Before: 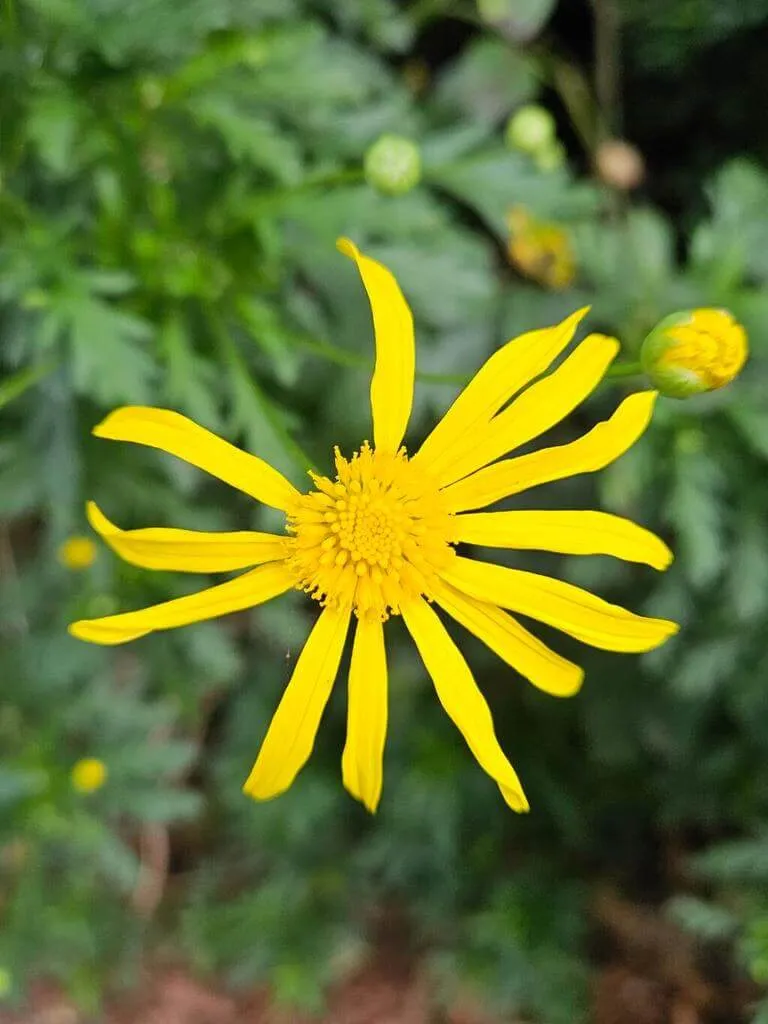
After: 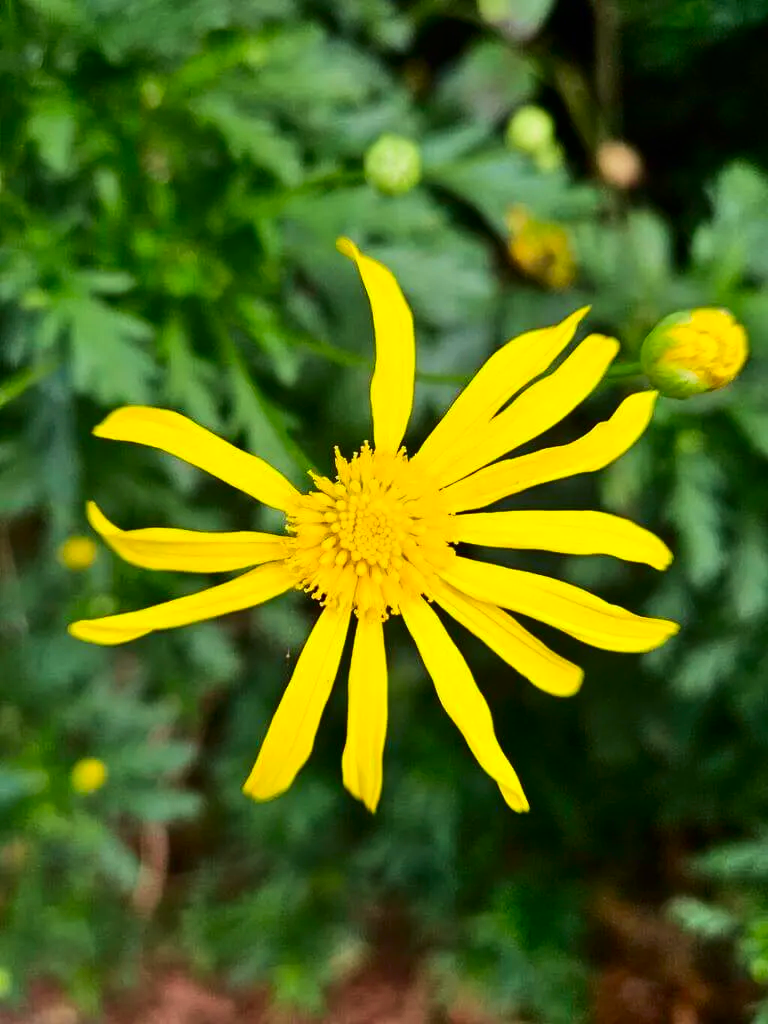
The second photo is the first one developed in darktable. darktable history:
contrast brightness saturation: contrast 0.191, brightness -0.101, saturation 0.21
velvia: on, module defaults
shadows and highlights: soften with gaussian
